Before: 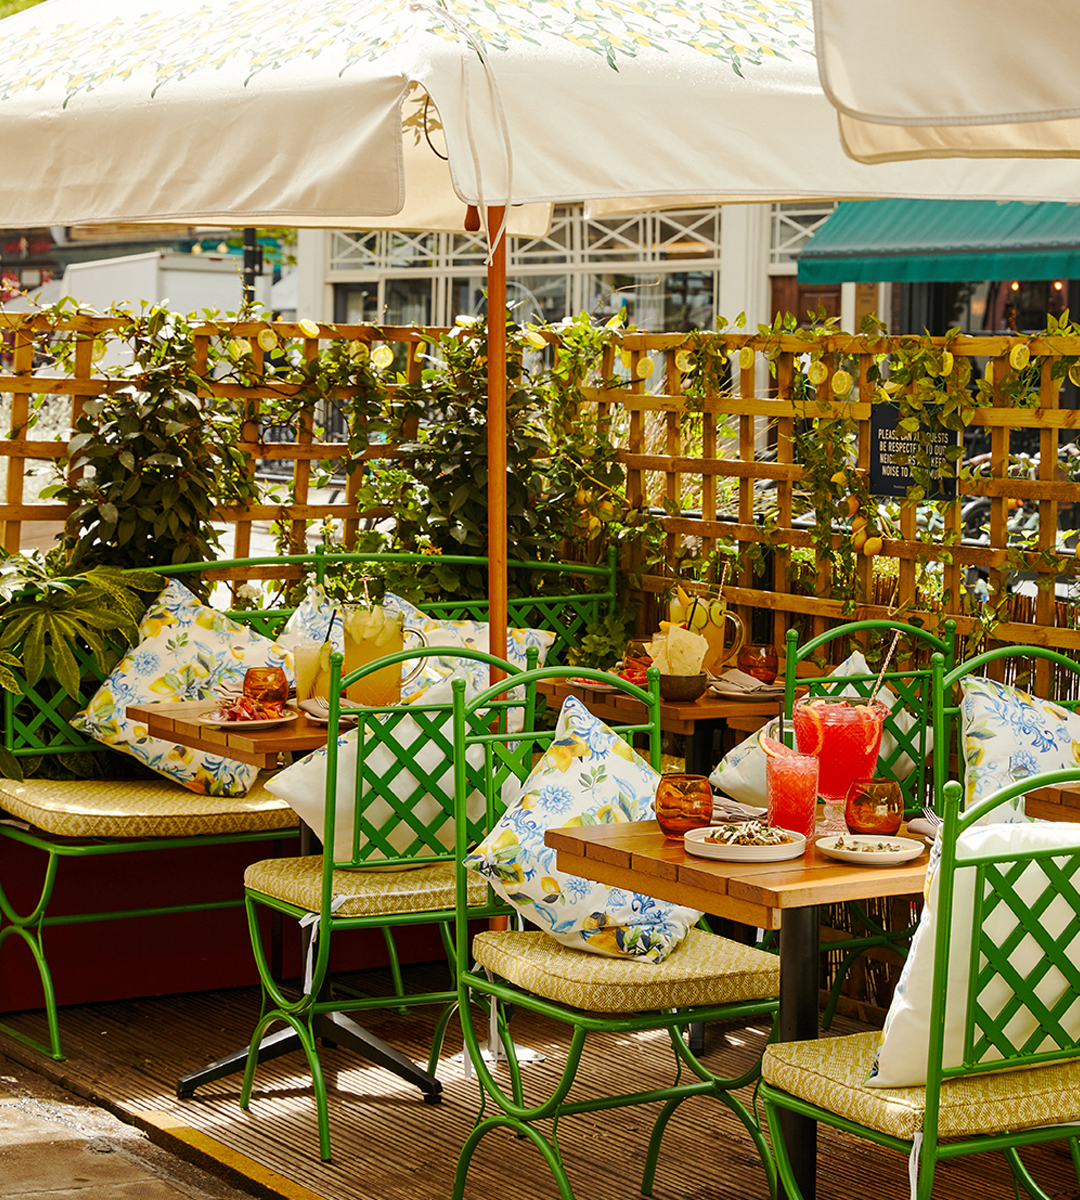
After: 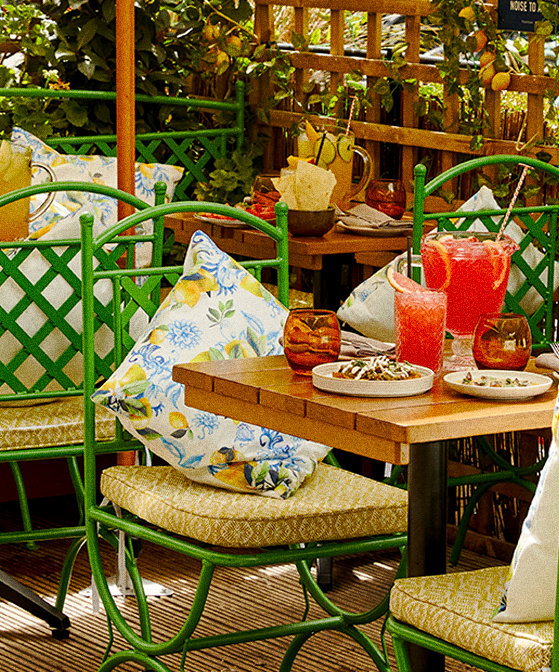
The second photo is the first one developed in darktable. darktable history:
crop: left 34.479%, top 38.822%, right 13.718%, bottom 5.172%
grain: coarseness 0.09 ISO, strength 40%
exposure: black level correction 0.004, exposure 0.014 EV, compensate highlight preservation false
